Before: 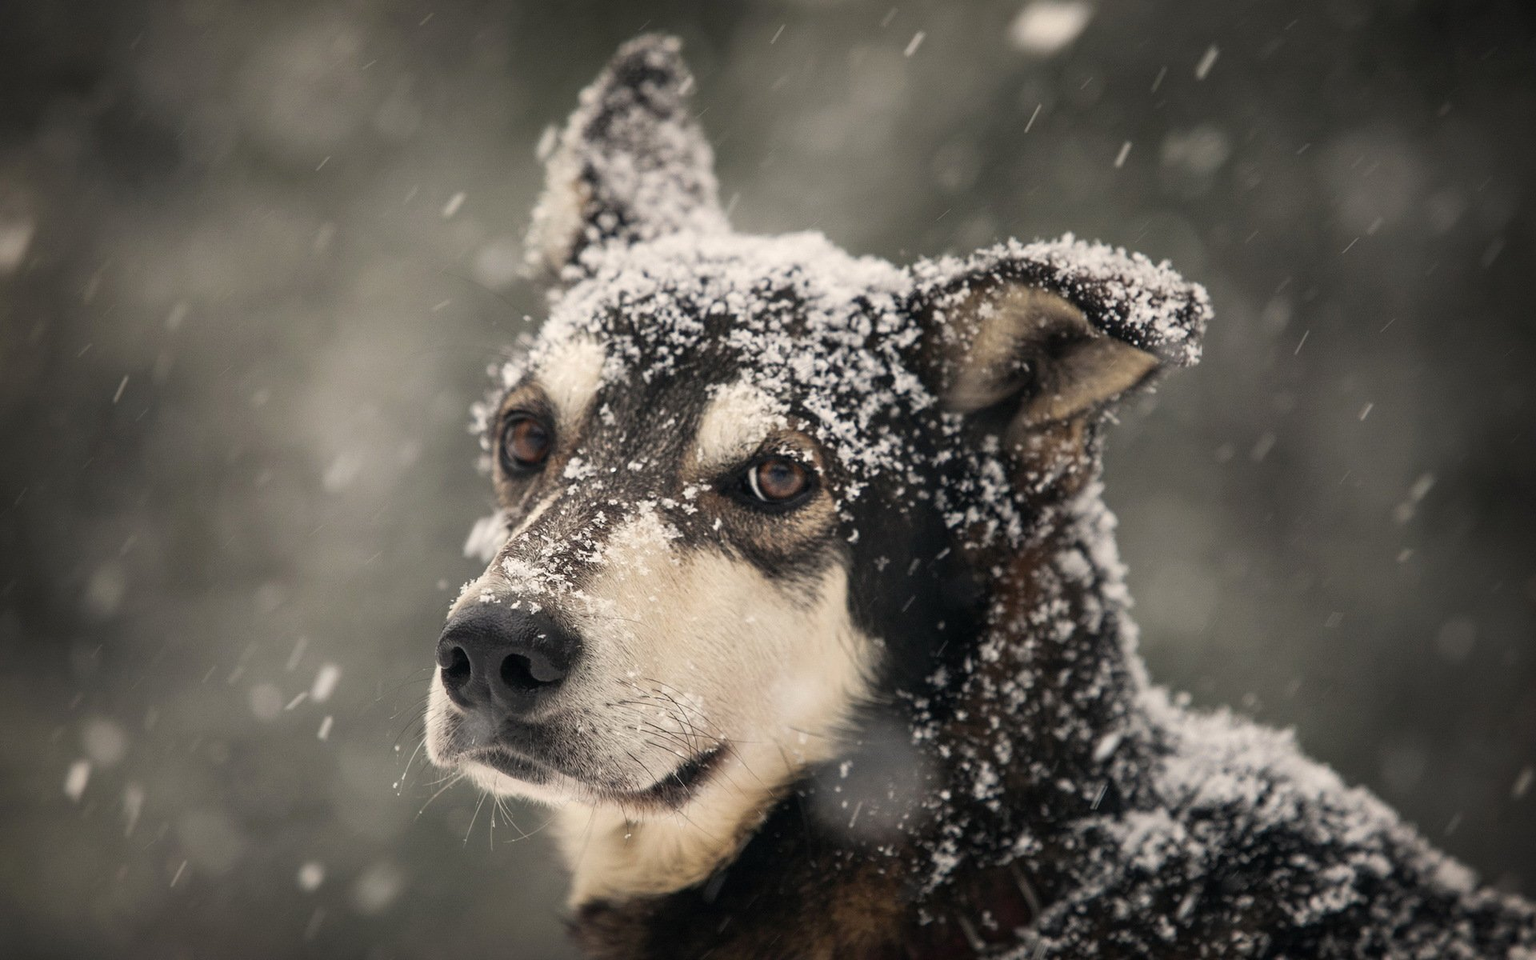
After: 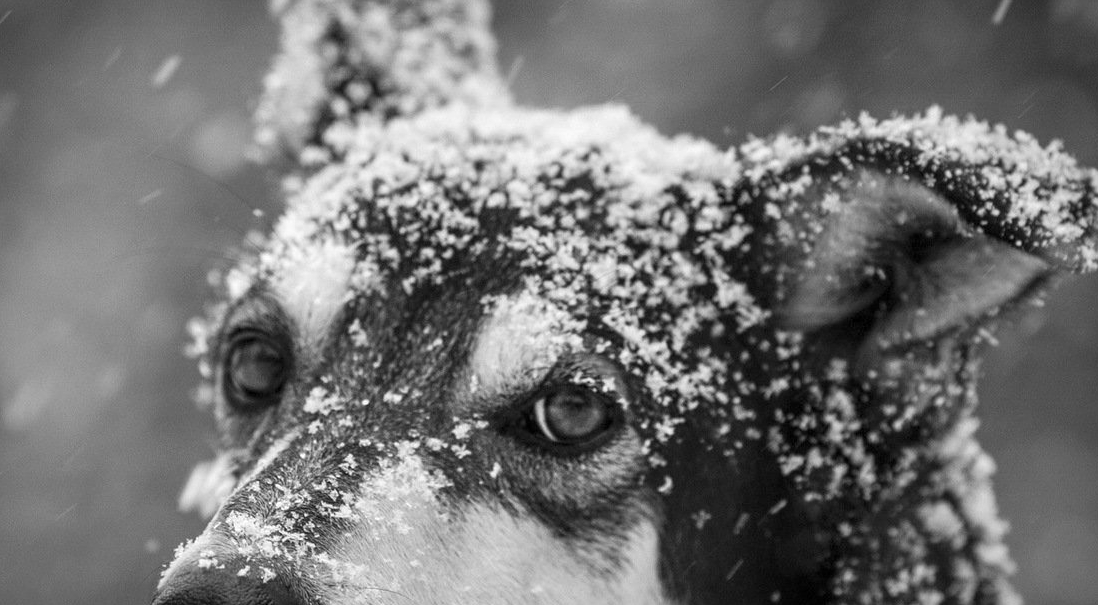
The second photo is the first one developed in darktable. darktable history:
crop: left 20.932%, top 15.471%, right 21.848%, bottom 34.081%
vignetting: on, module defaults
local contrast: on, module defaults
color balance rgb: linear chroma grading › global chroma 15%, perceptual saturation grading › global saturation 30%
monochrome: a 0, b 0, size 0.5, highlights 0.57
